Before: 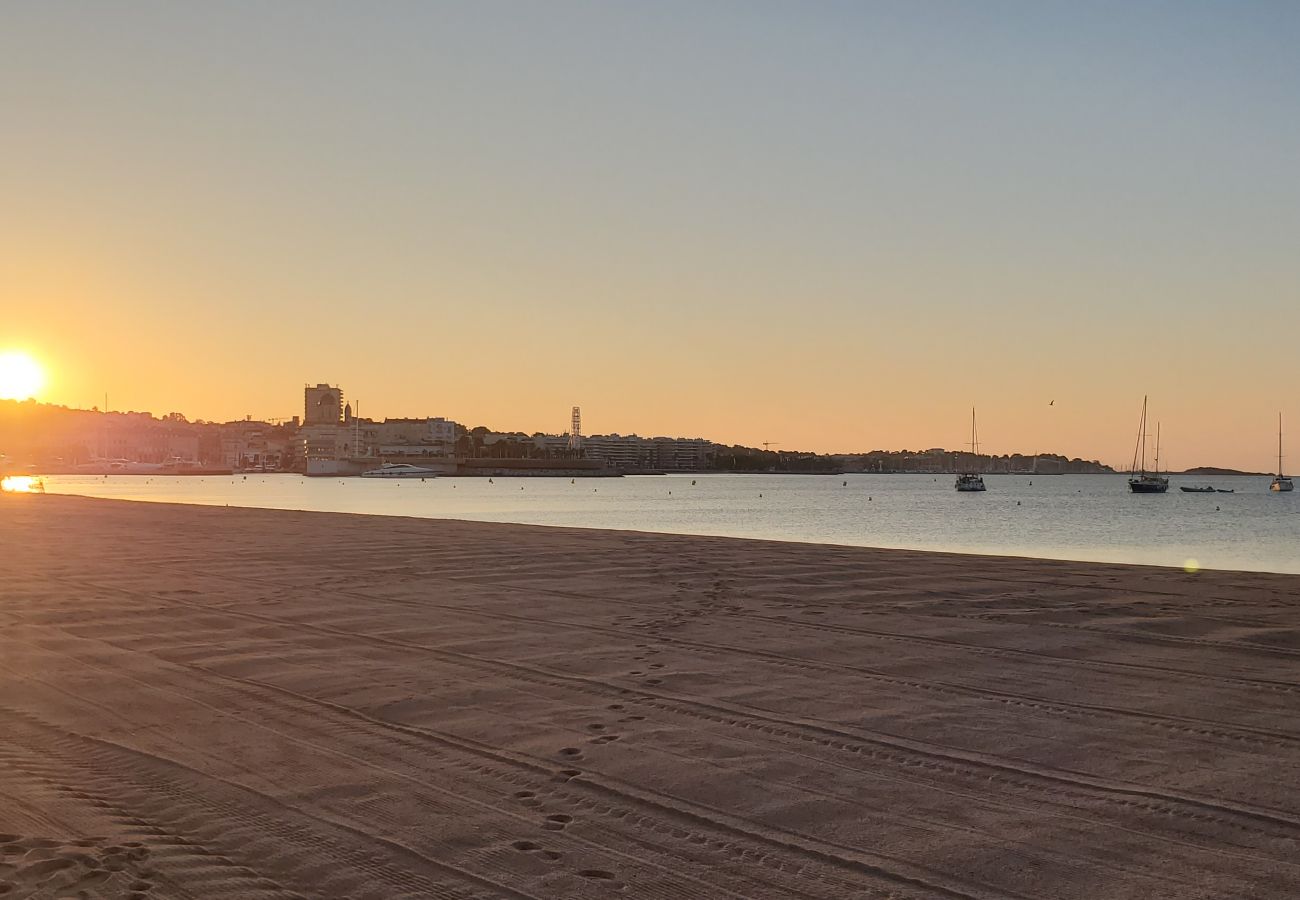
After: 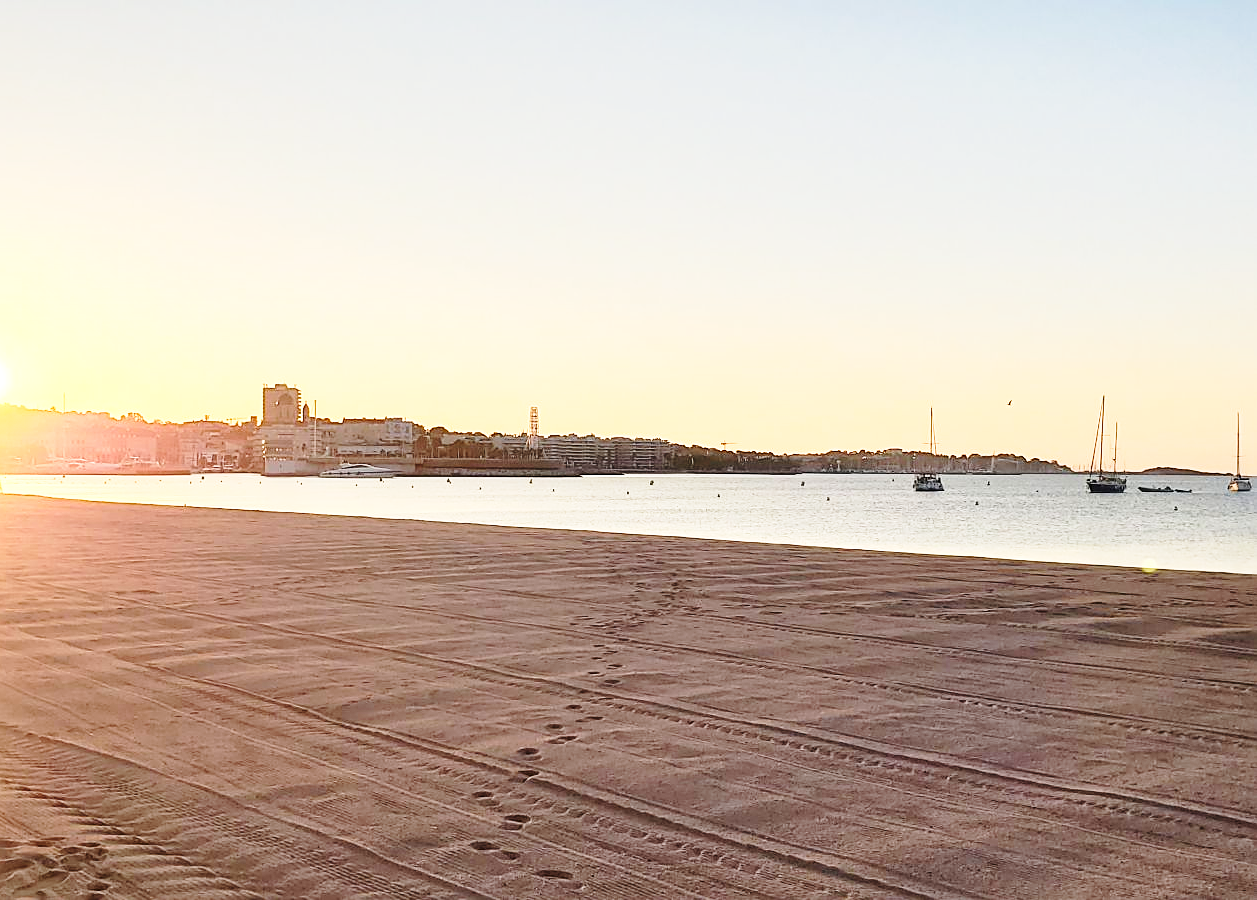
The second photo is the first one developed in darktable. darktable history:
sharpen: on, module defaults
base curve: curves: ch0 [(0, 0) (0.028, 0.03) (0.121, 0.232) (0.46, 0.748) (0.859, 0.968) (1, 1)], preserve colors none
exposure: black level correction 0, exposure 0.7 EV, compensate highlight preservation false
crop and rotate: left 3.238%
